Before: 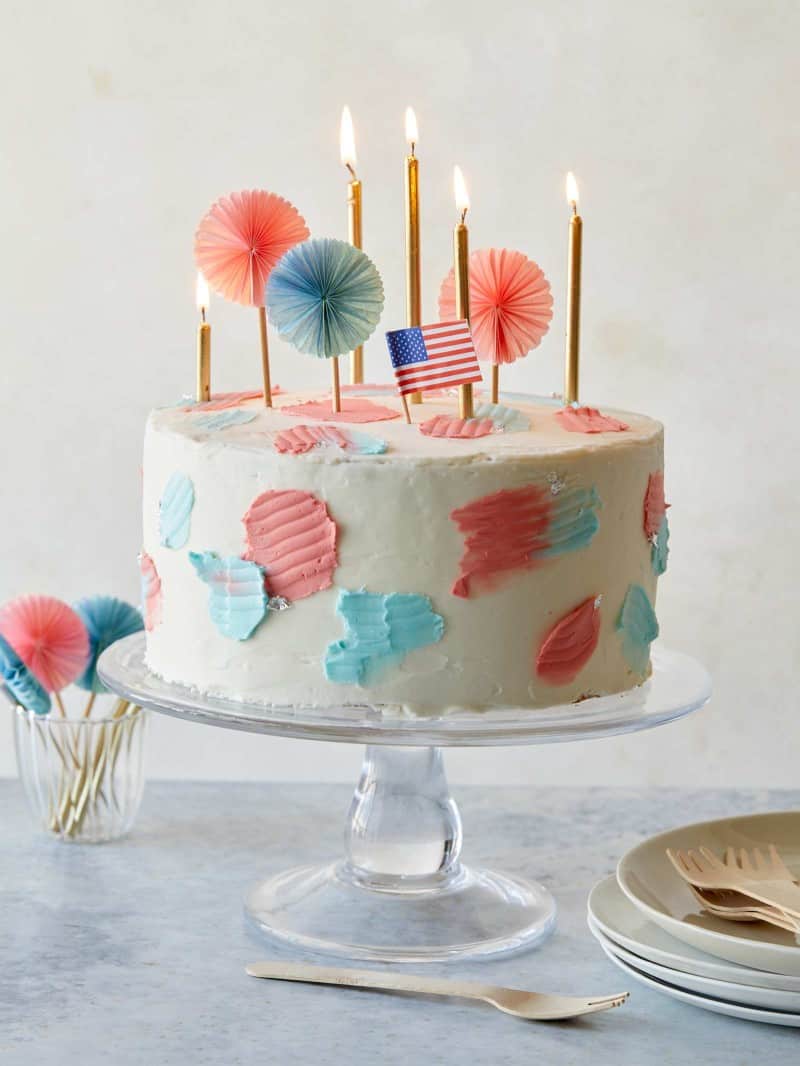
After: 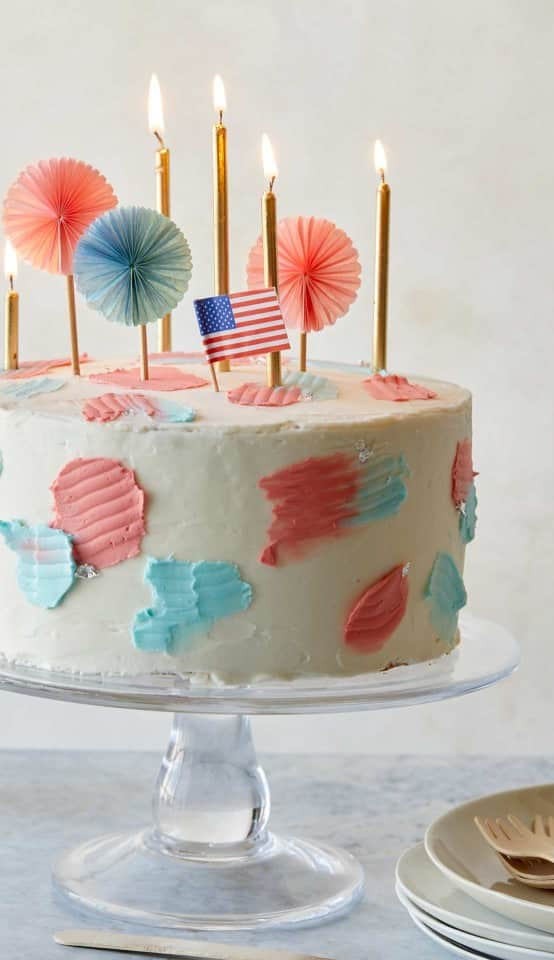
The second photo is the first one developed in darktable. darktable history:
crop and rotate: left 24.076%, top 3.055%, right 6.549%, bottom 6.861%
